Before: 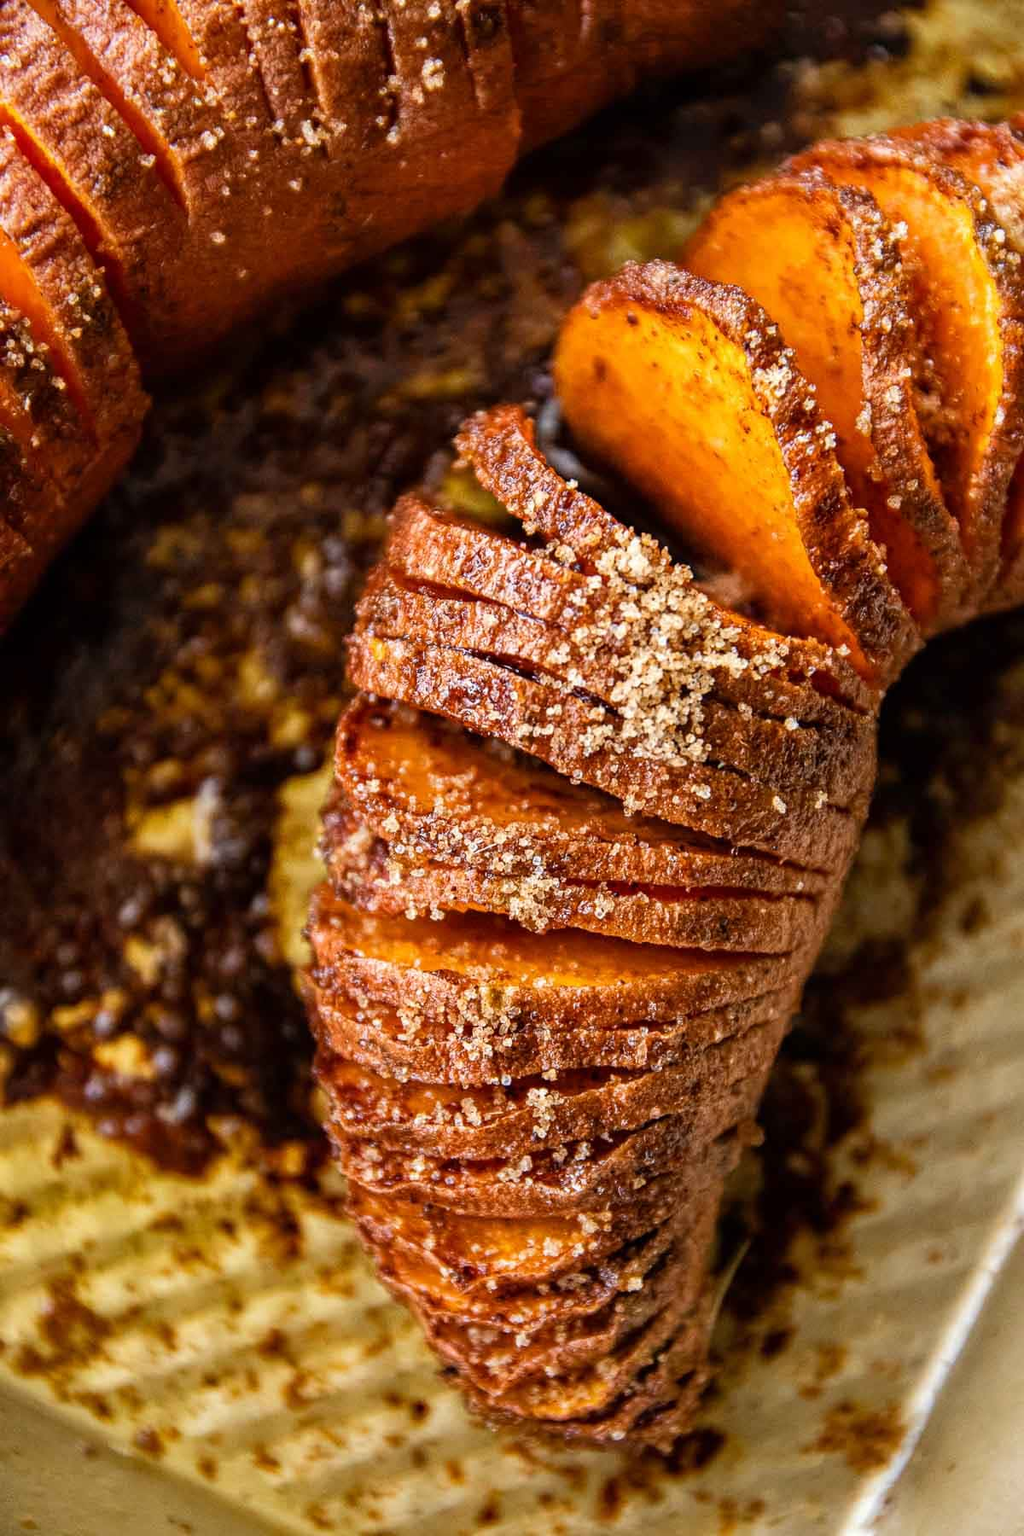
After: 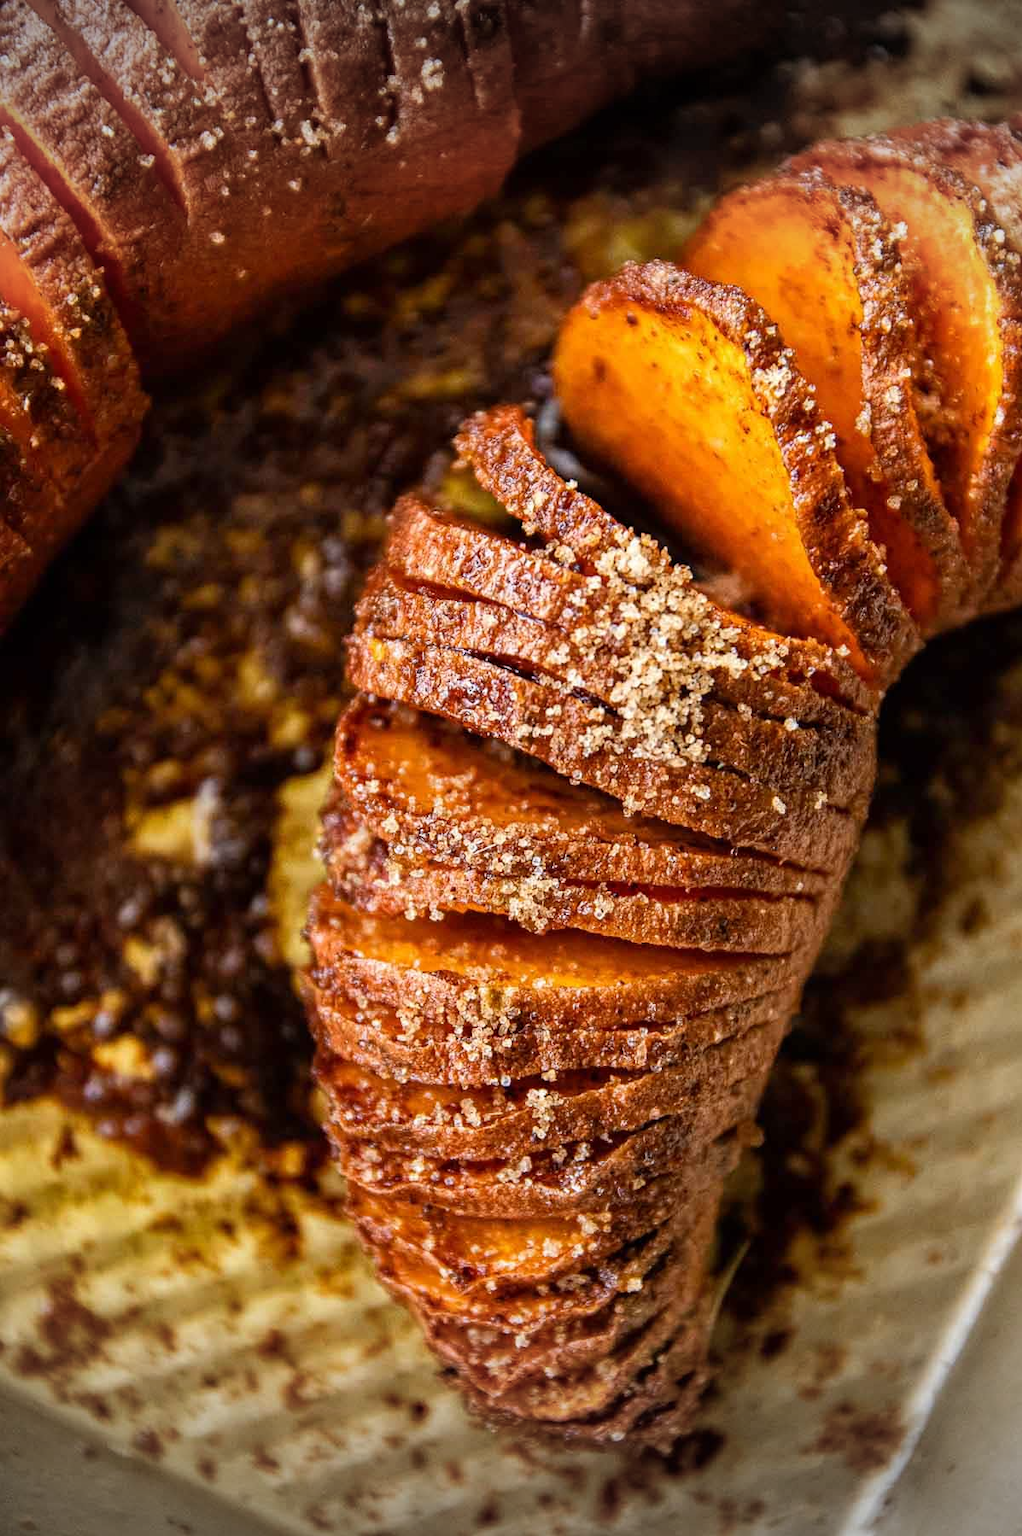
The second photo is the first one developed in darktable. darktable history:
vignetting: fall-off start 100.03%, width/height ratio 1.31
crop: left 0.163%
